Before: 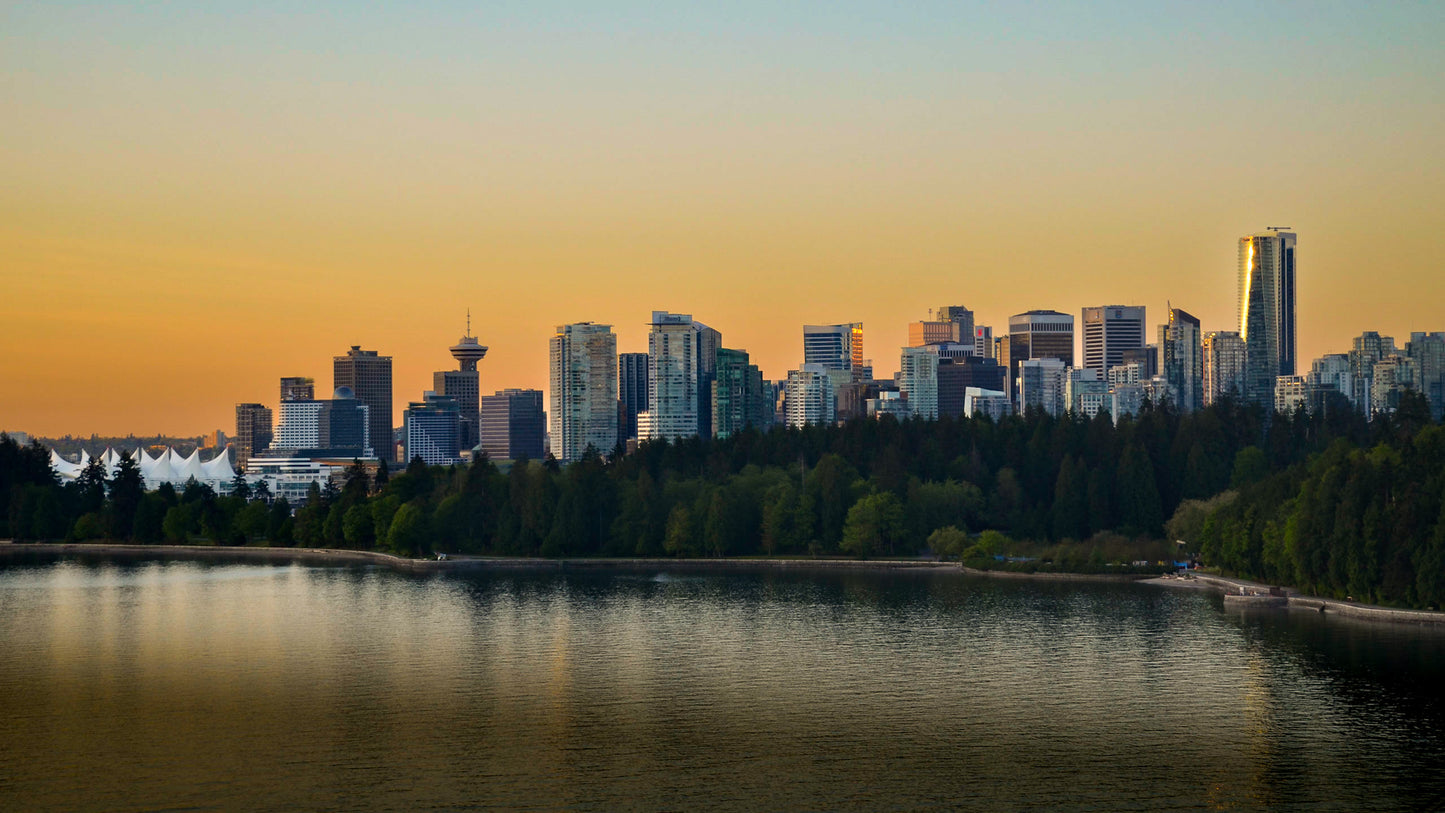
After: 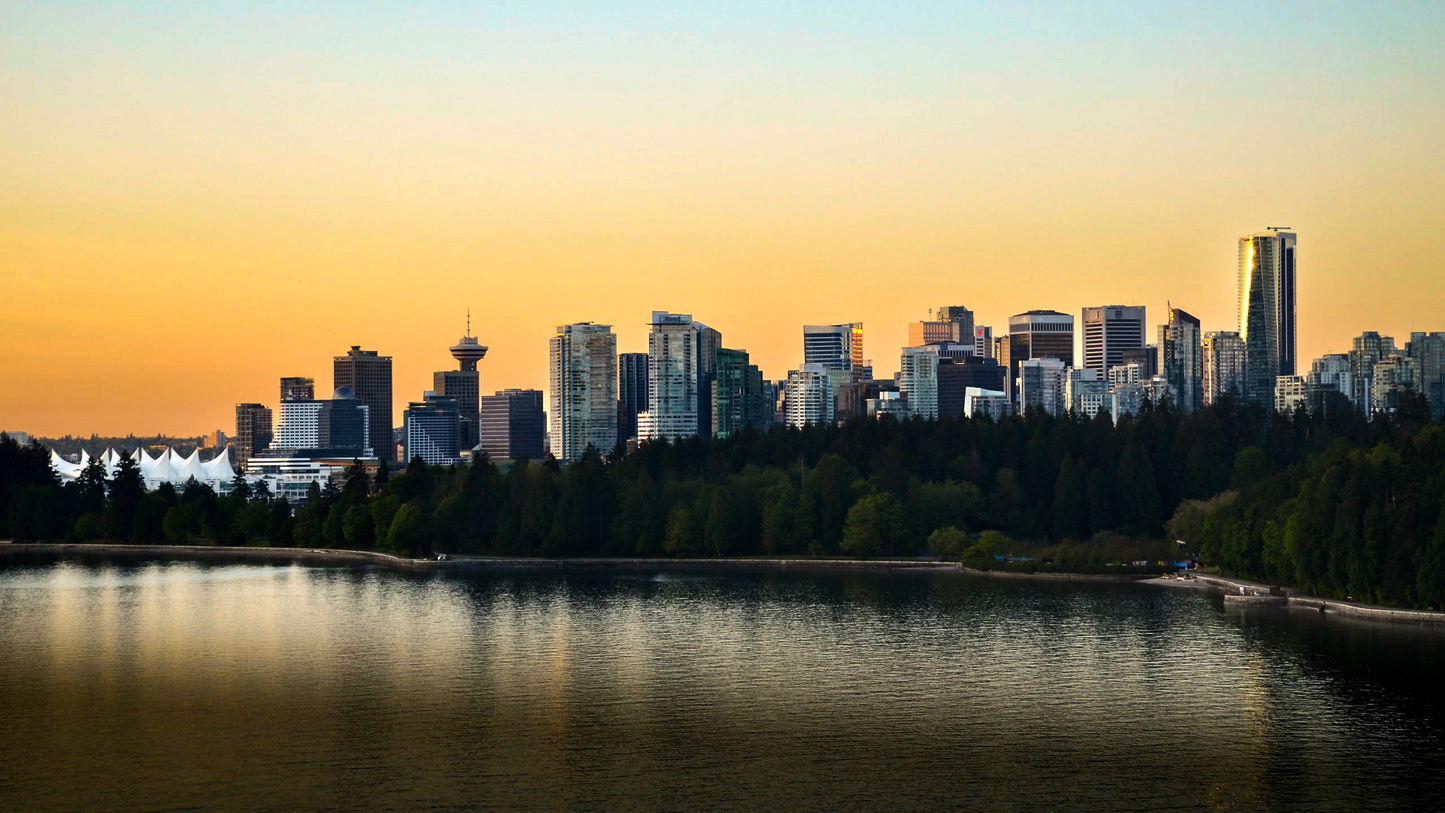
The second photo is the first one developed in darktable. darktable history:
exposure: compensate highlight preservation false
tone equalizer: -8 EV -0.75 EV, -7 EV -0.7 EV, -6 EV -0.6 EV, -5 EV -0.4 EV, -3 EV 0.4 EV, -2 EV 0.6 EV, -1 EV 0.7 EV, +0 EV 0.75 EV, edges refinement/feathering 500, mask exposure compensation -1.57 EV, preserve details no
